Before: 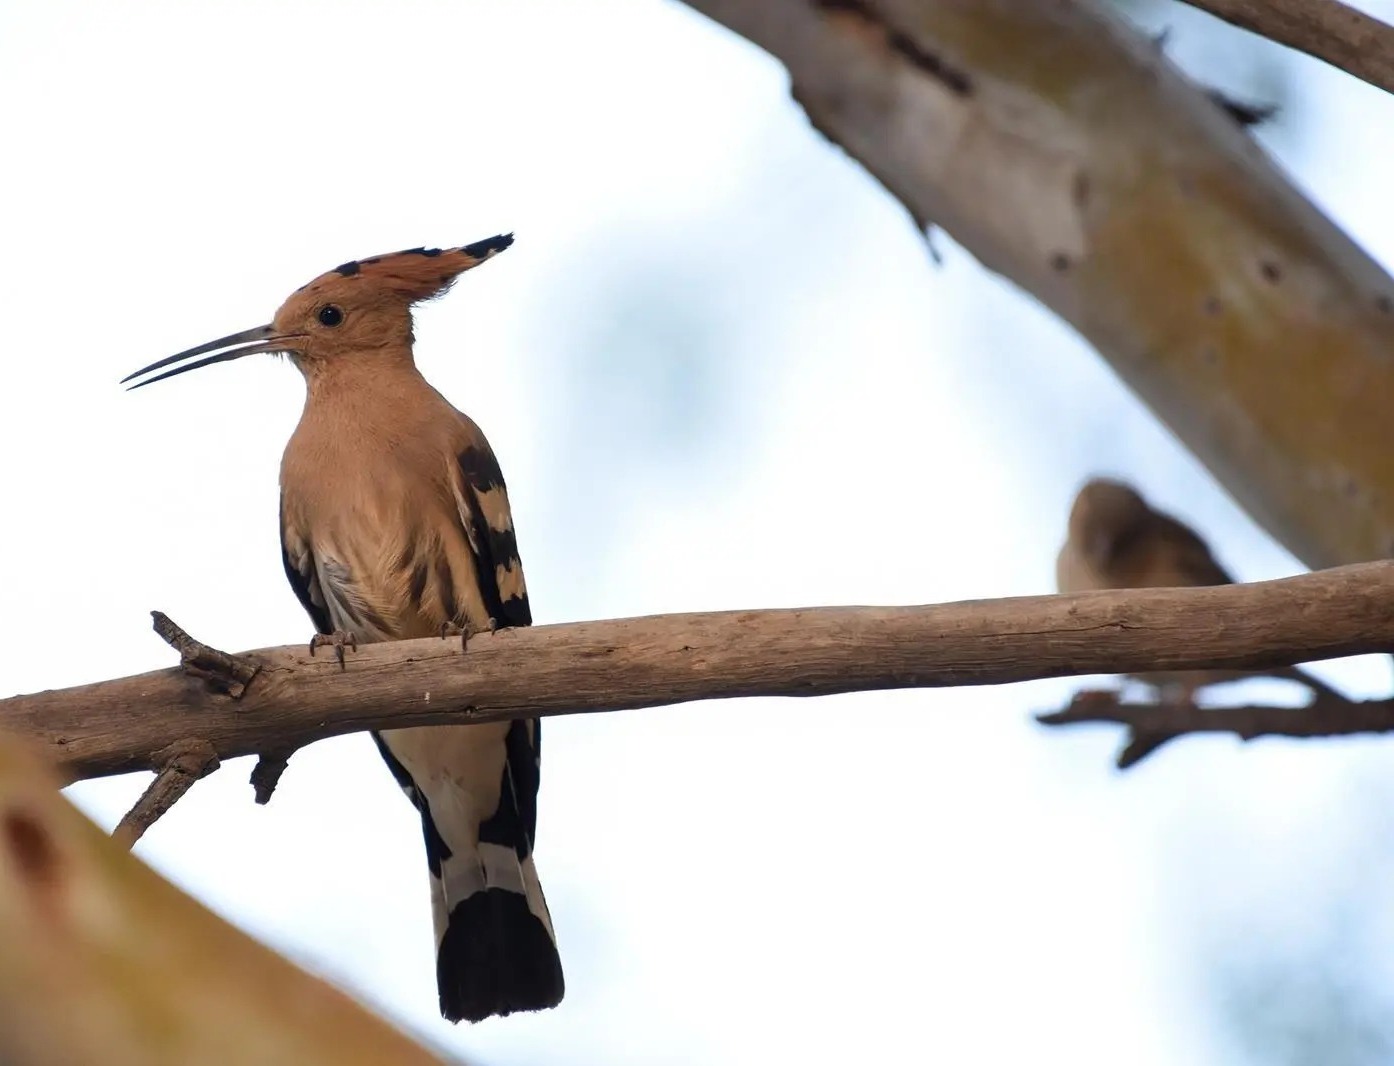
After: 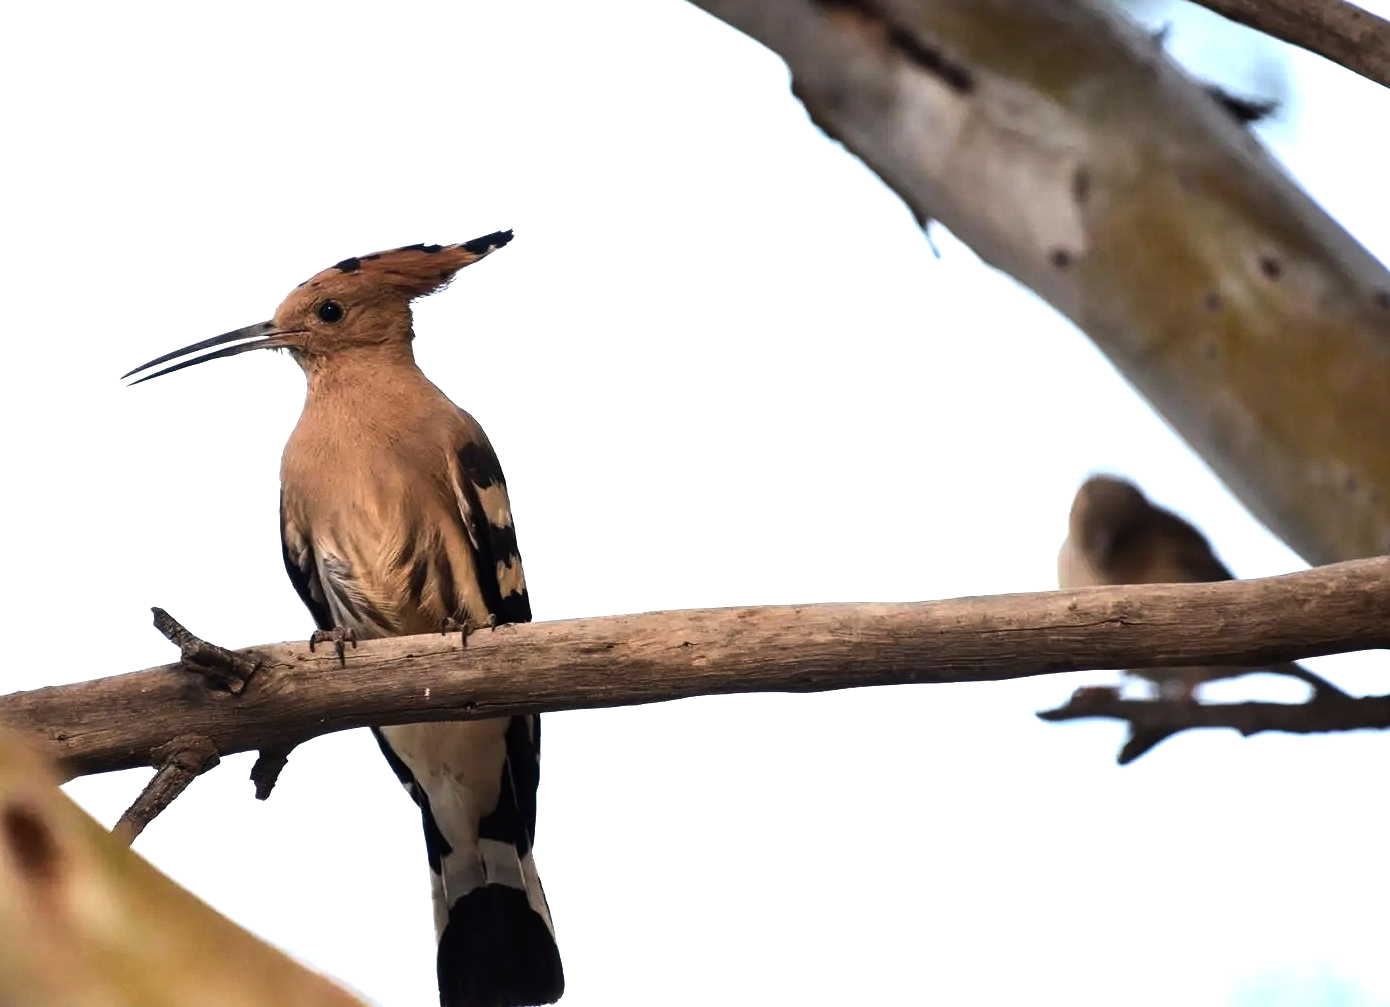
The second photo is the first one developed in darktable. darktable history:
crop: top 0.448%, right 0.264%, bottom 5.045%
tone equalizer: -8 EV -1.08 EV, -7 EV -1.01 EV, -6 EV -0.867 EV, -5 EV -0.578 EV, -3 EV 0.578 EV, -2 EV 0.867 EV, -1 EV 1.01 EV, +0 EV 1.08 EV, edges refinement/feathering 500, mask exposure compensation -1.57 EV, preserve details no
